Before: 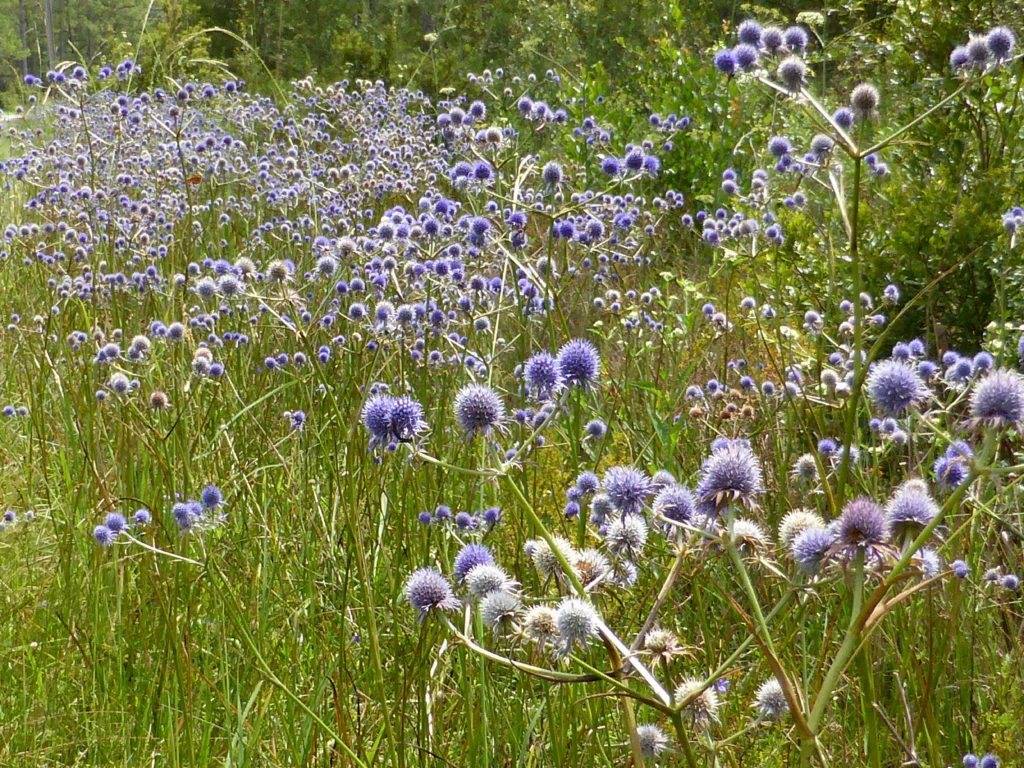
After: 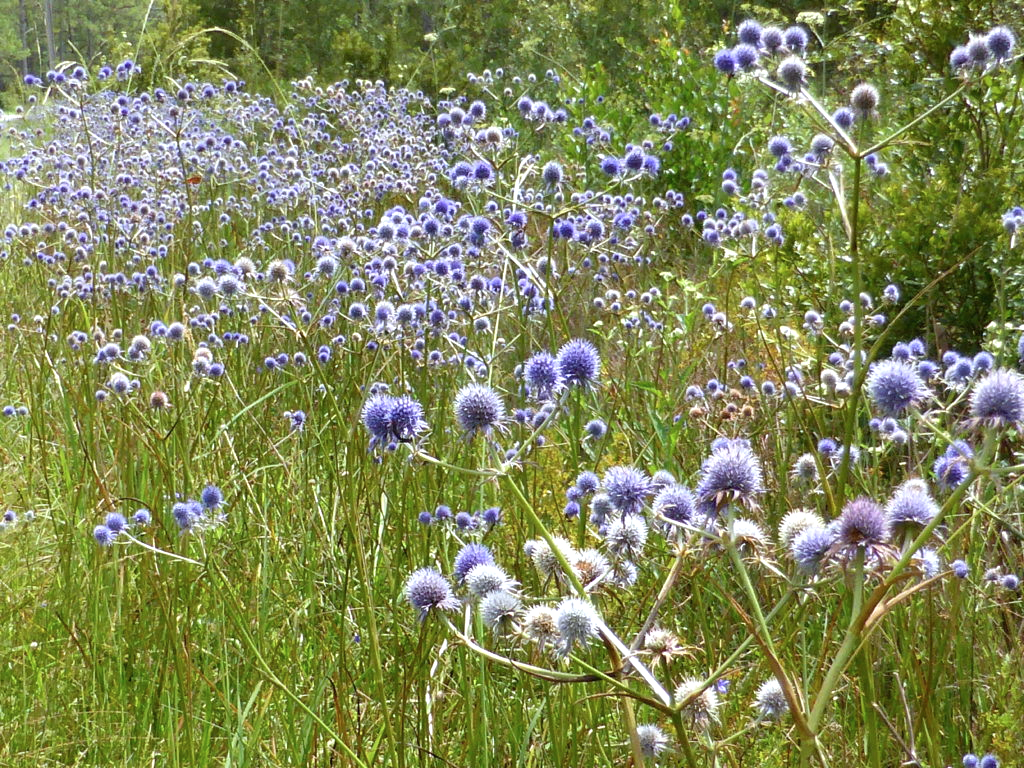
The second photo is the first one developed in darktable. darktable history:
exposure: compensate exposure bias true, compensate highlight preservation false
color correction: highlights a* -0.772, highlights b* -8.92
